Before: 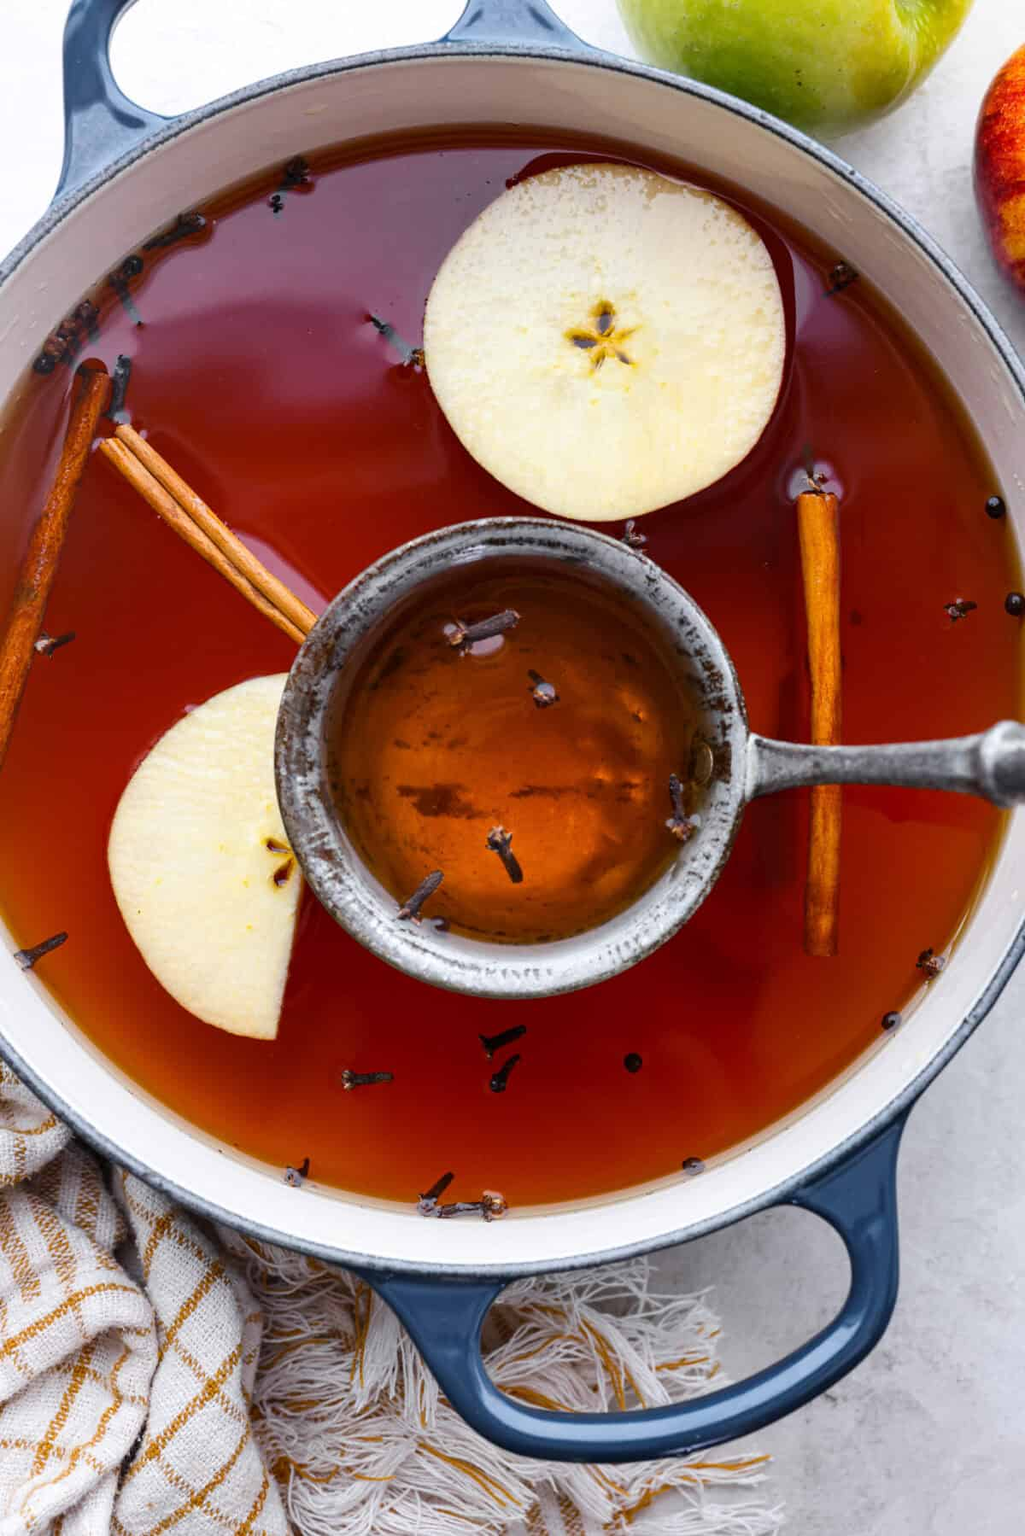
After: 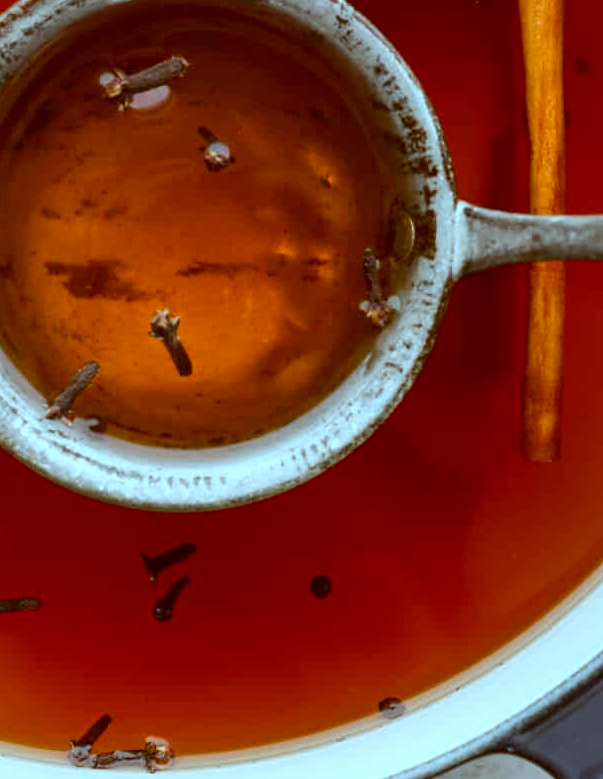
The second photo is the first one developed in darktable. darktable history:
color correction: highlights a* -14.62, highlights b* -16.22, shadows a* 10.12, shadows b* 29.4
crop: left 35.03%, top 36.625%, right 14.663%, bottom 20.057%
white balance: red 0.978, blue 0.999
